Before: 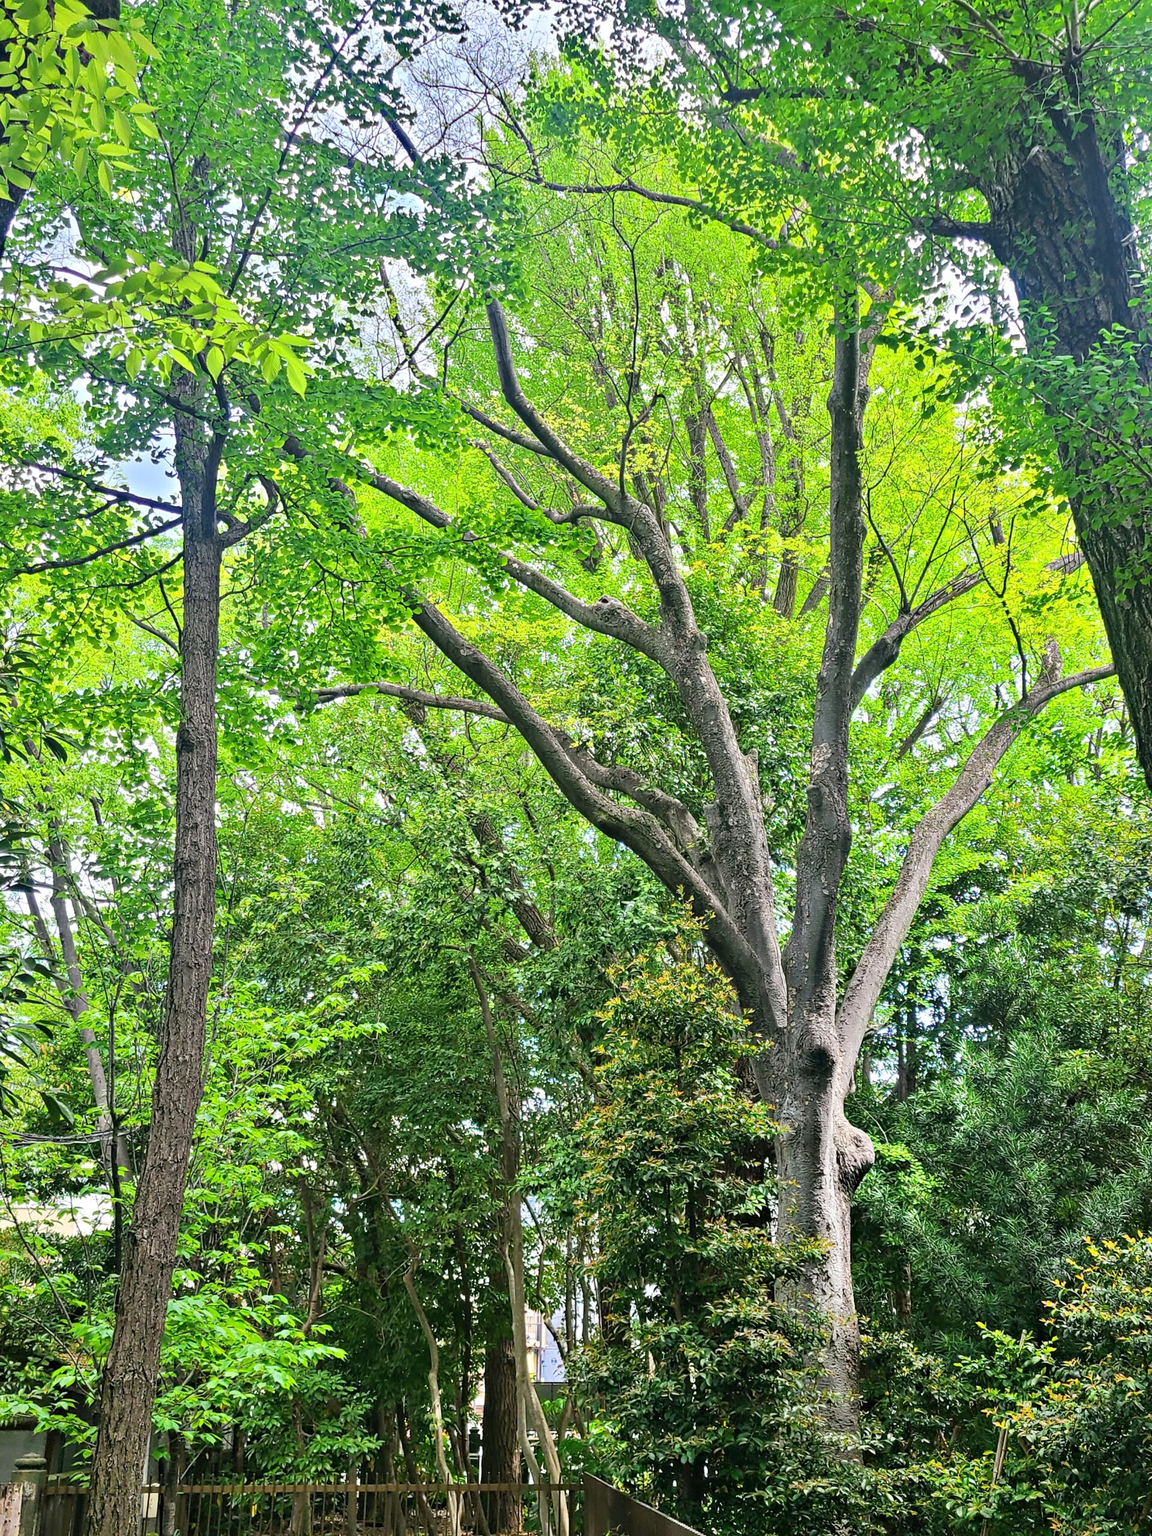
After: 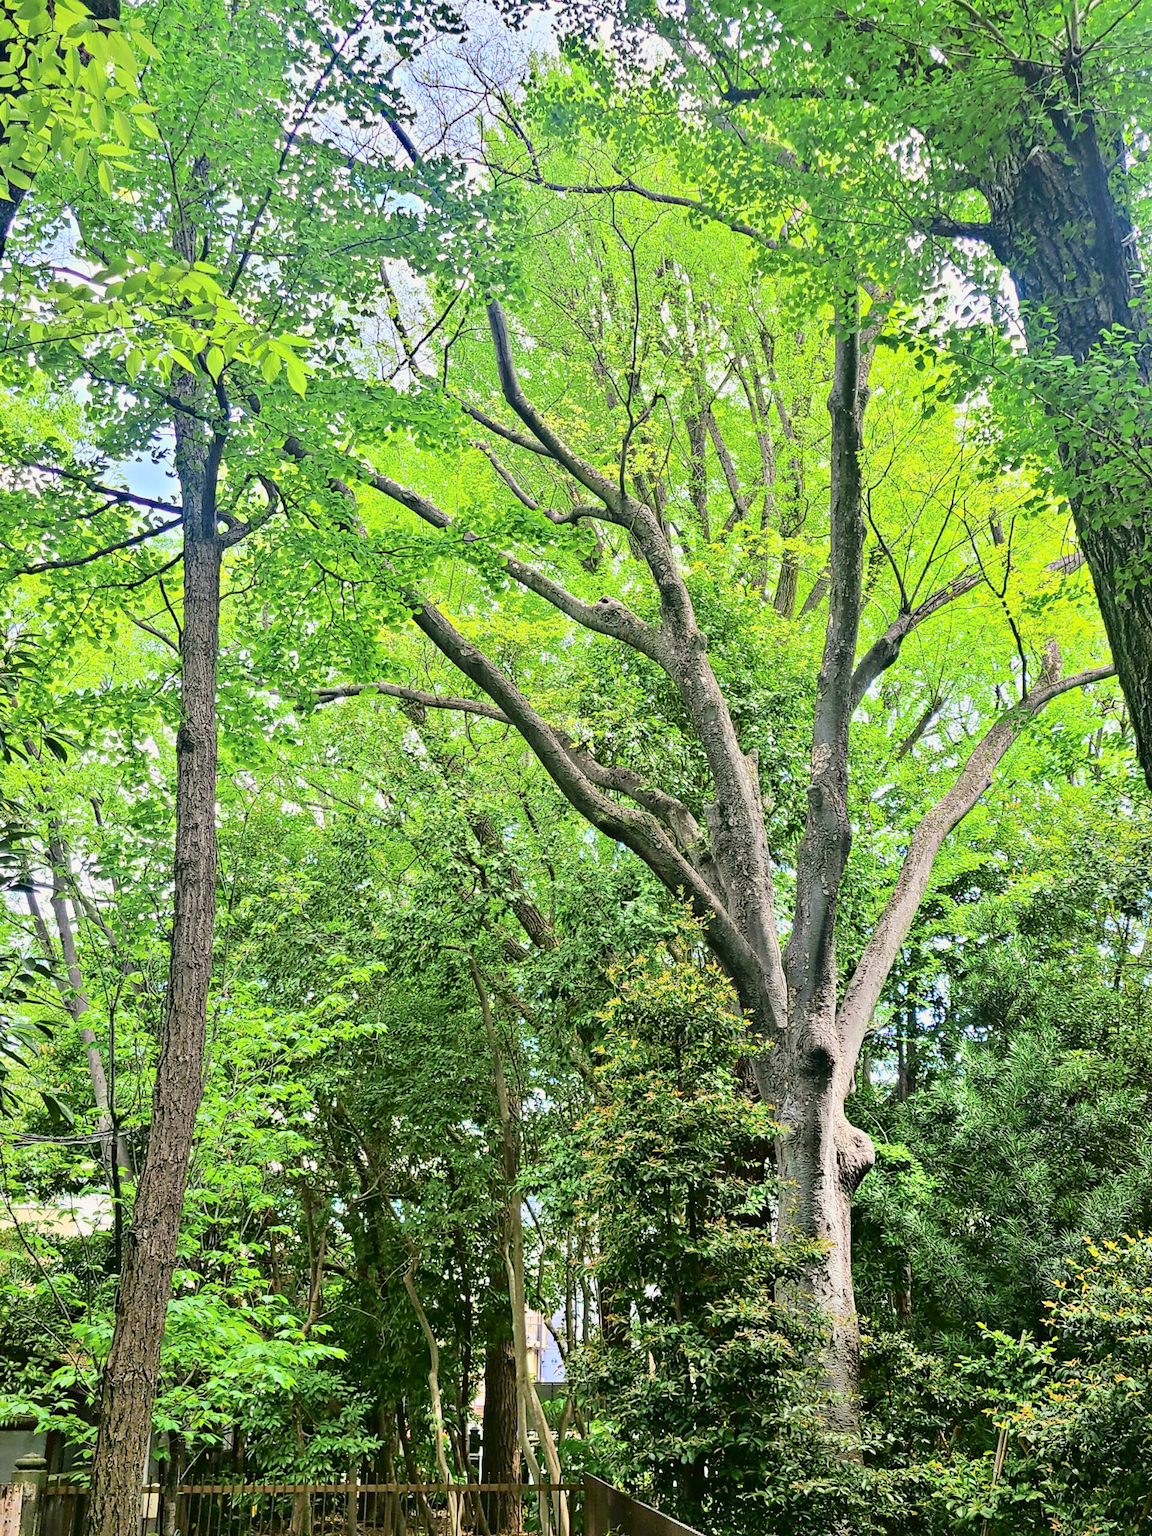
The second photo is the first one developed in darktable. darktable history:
tone curve: curves: ch0 [(0, 0.021) (0.049, 0.044) (0.152, 0.14) (0.328, 0.377) (0.473, 0.543) (0.641, 0.705) (0.868, 0.887) (1, 0.969)]; ch1 [(0, 0) (0.322, 0.328) (0.43, 0.425) (0.474, 0.466) (0.502, 0.503) (0.522, 0.526) (0.564, 0.591) (0.602, 0.632) (0.677, 0.701) (0.859, 0.885) (1, 1)]; ch2 [(0, 0) (0.33, 0.301) (0.447, 0.44) (0.487, 0.496) (0.502, 0.516) (0.535, 0.554) (0.565, 0.598) (0.618, 0.629) (1, 1)], color space Lab, independent channels, preserve colors none
